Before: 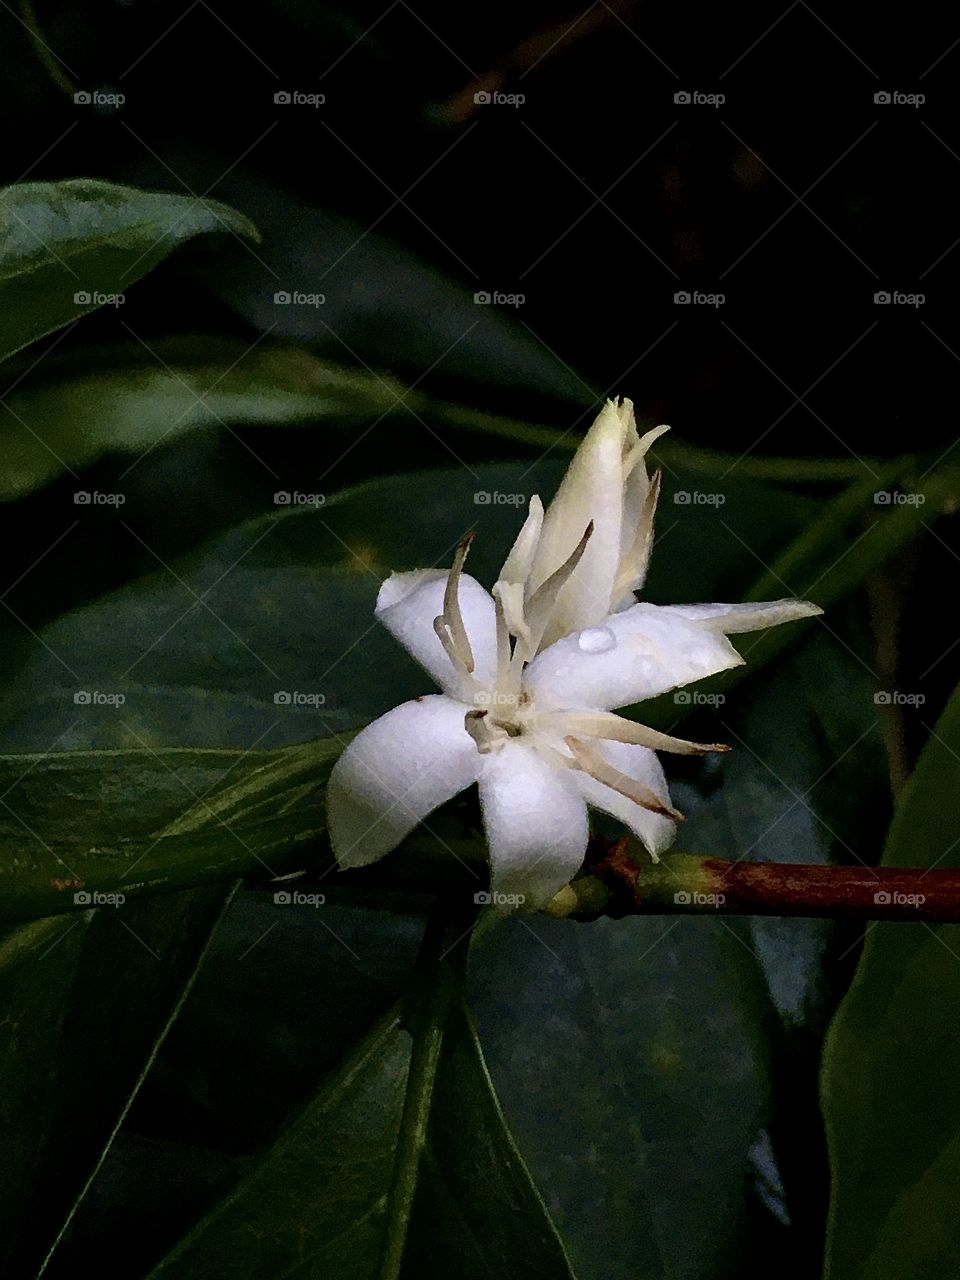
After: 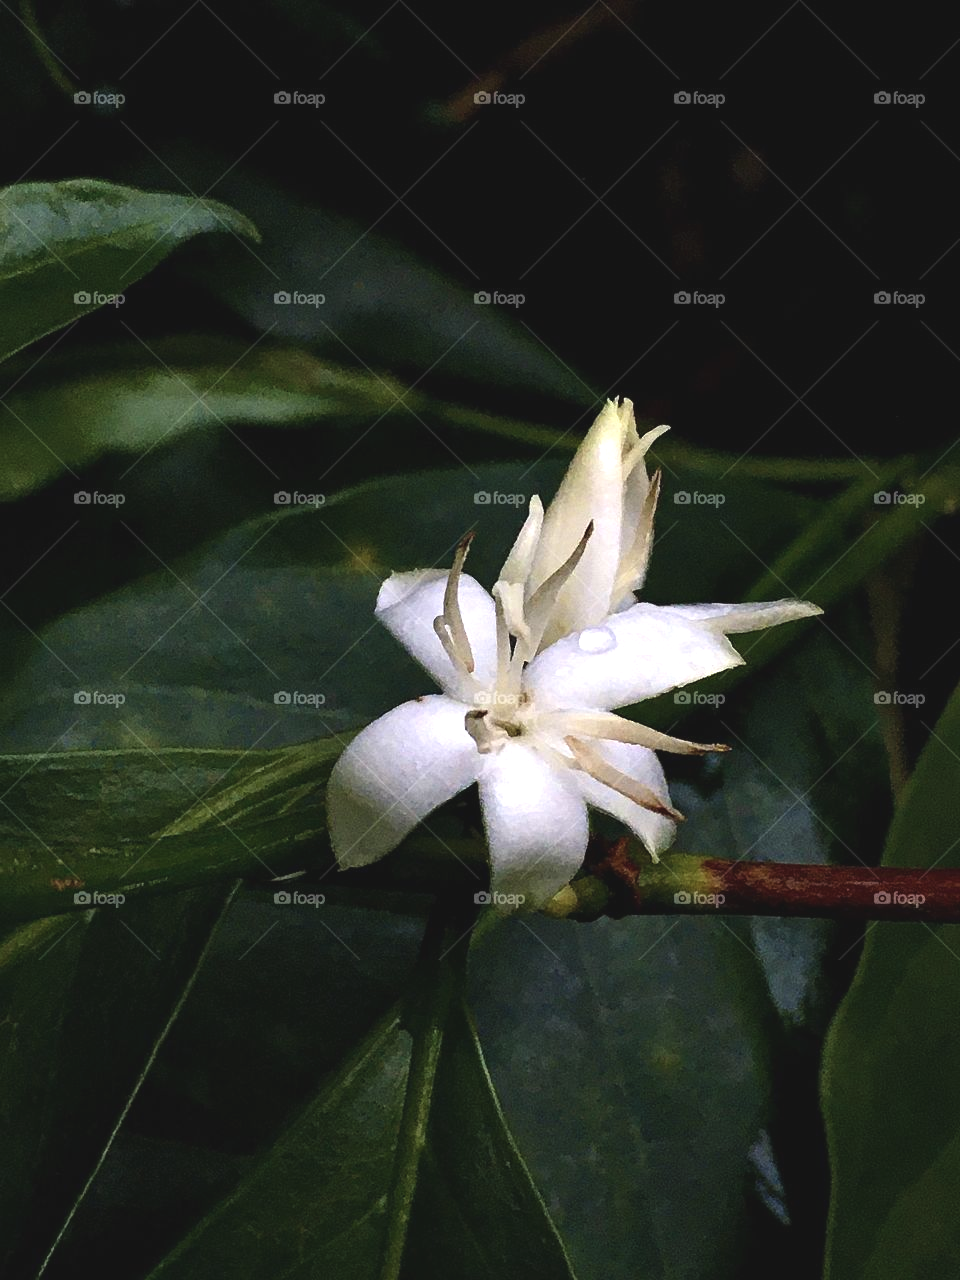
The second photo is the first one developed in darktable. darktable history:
exposure: black level correction -0.005, exposure 0.613 EV, compensate exposure bias true, compensate highlight preservation false
